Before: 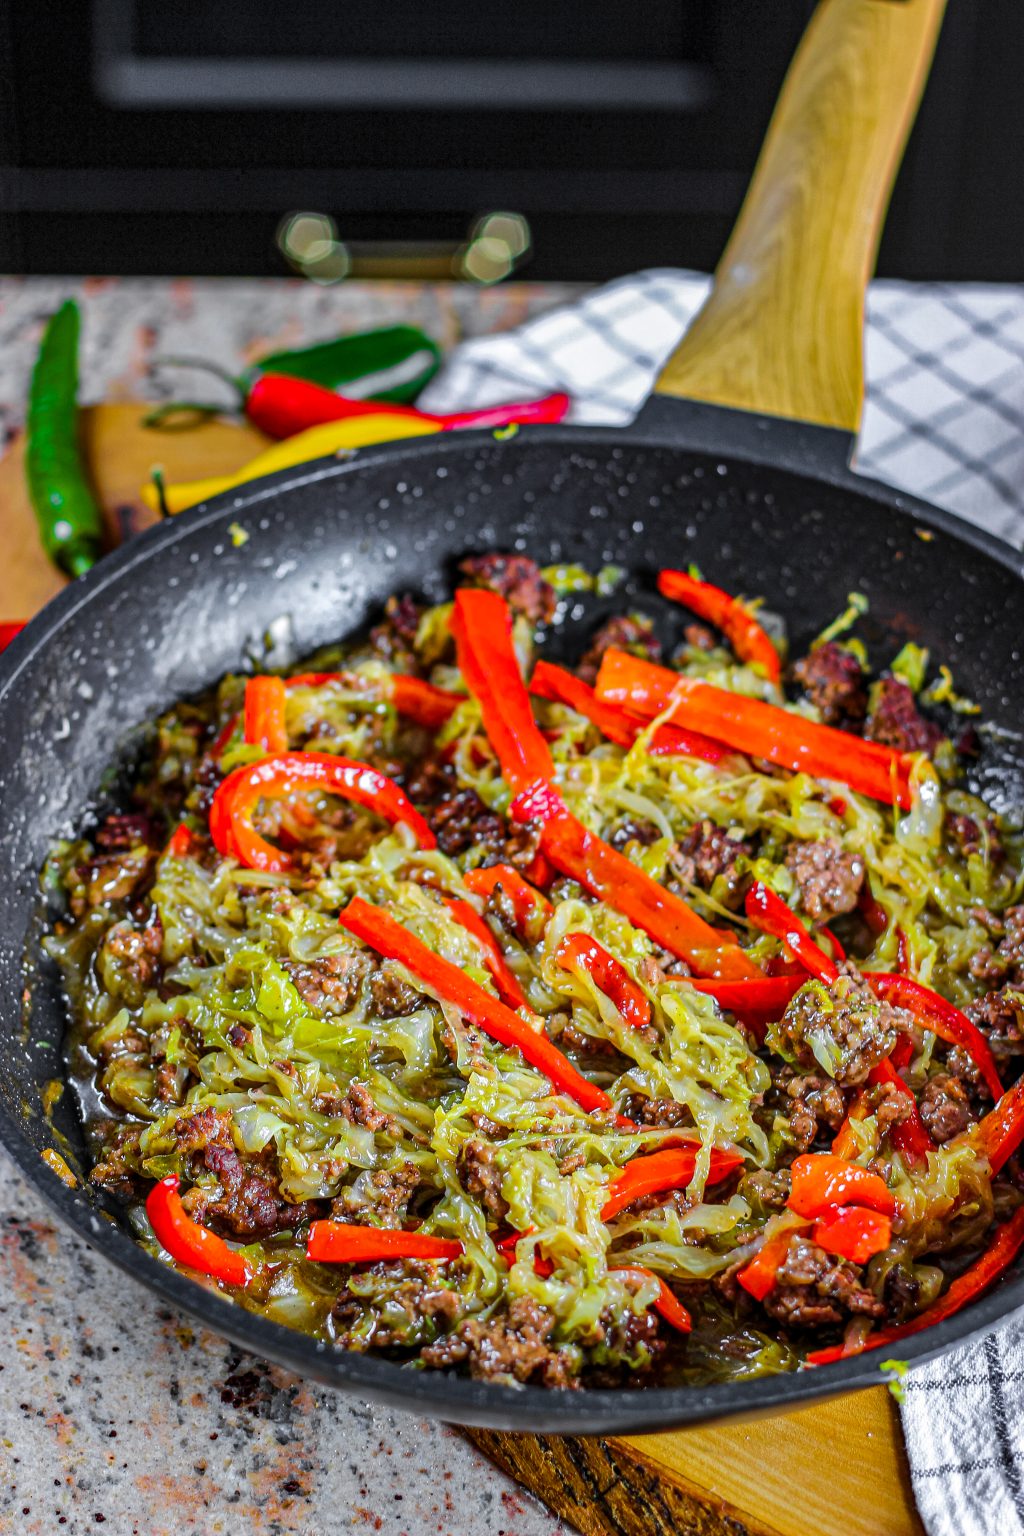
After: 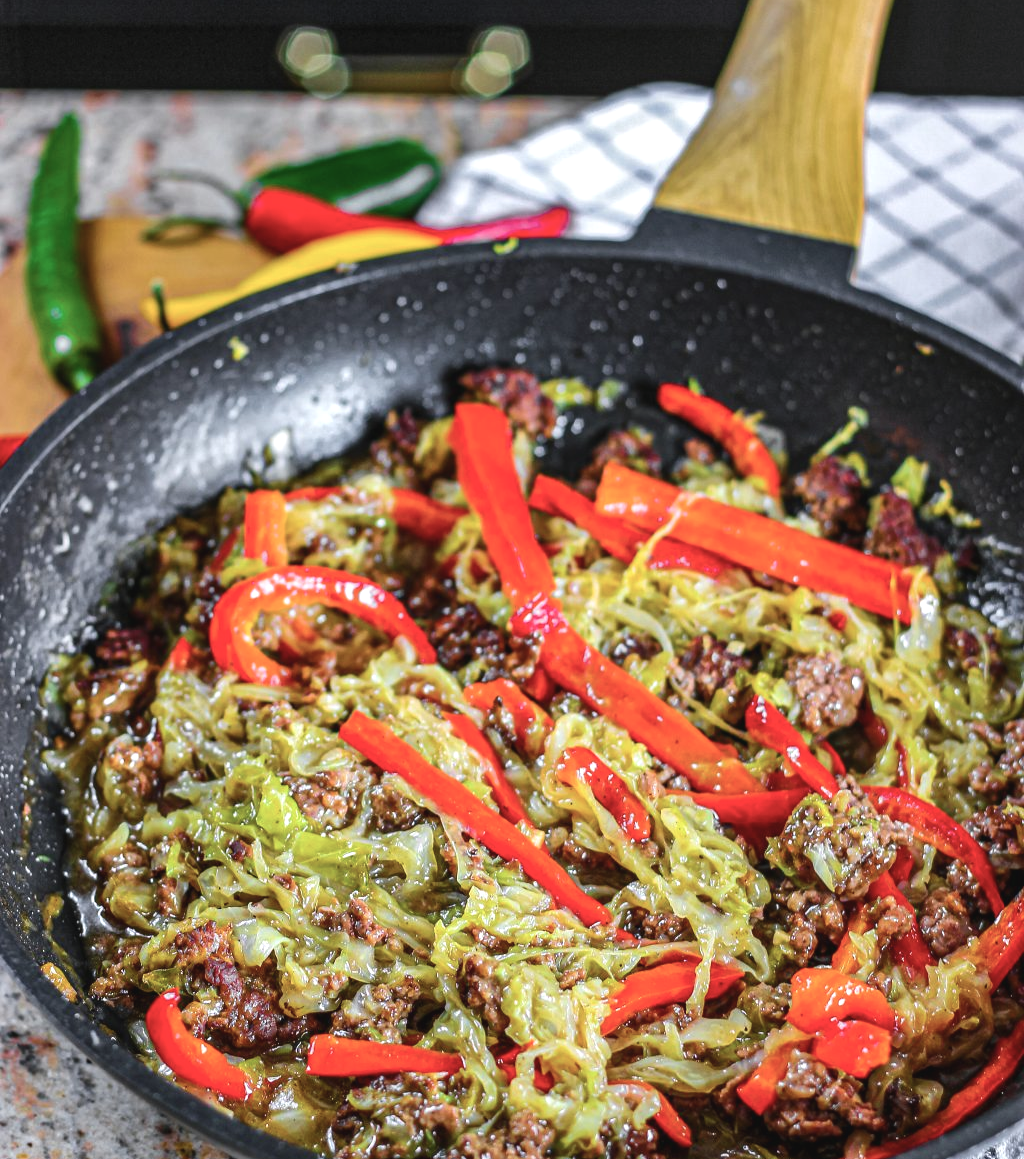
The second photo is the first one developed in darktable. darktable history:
crop and rotate: top 12.11%, bottom 12.431%
exposure: exposure 0.292 EV, compensate highlight preservation false
color balance rgb: shadows lift › luminance -9.919%, shadows lift › chroma 0.899%, shadows lift › hue 110.24°, global offset › luminance 0.471%, linear chroma grading › shadows -1.886%, linear chroma grading › highlights -13.995%, linear chroma grading › global chroma -9.528%, linear chroma grading › mid-tones -10.282%, perceptual saturation grading › global saturation 0.397%, global vibrance 20%
